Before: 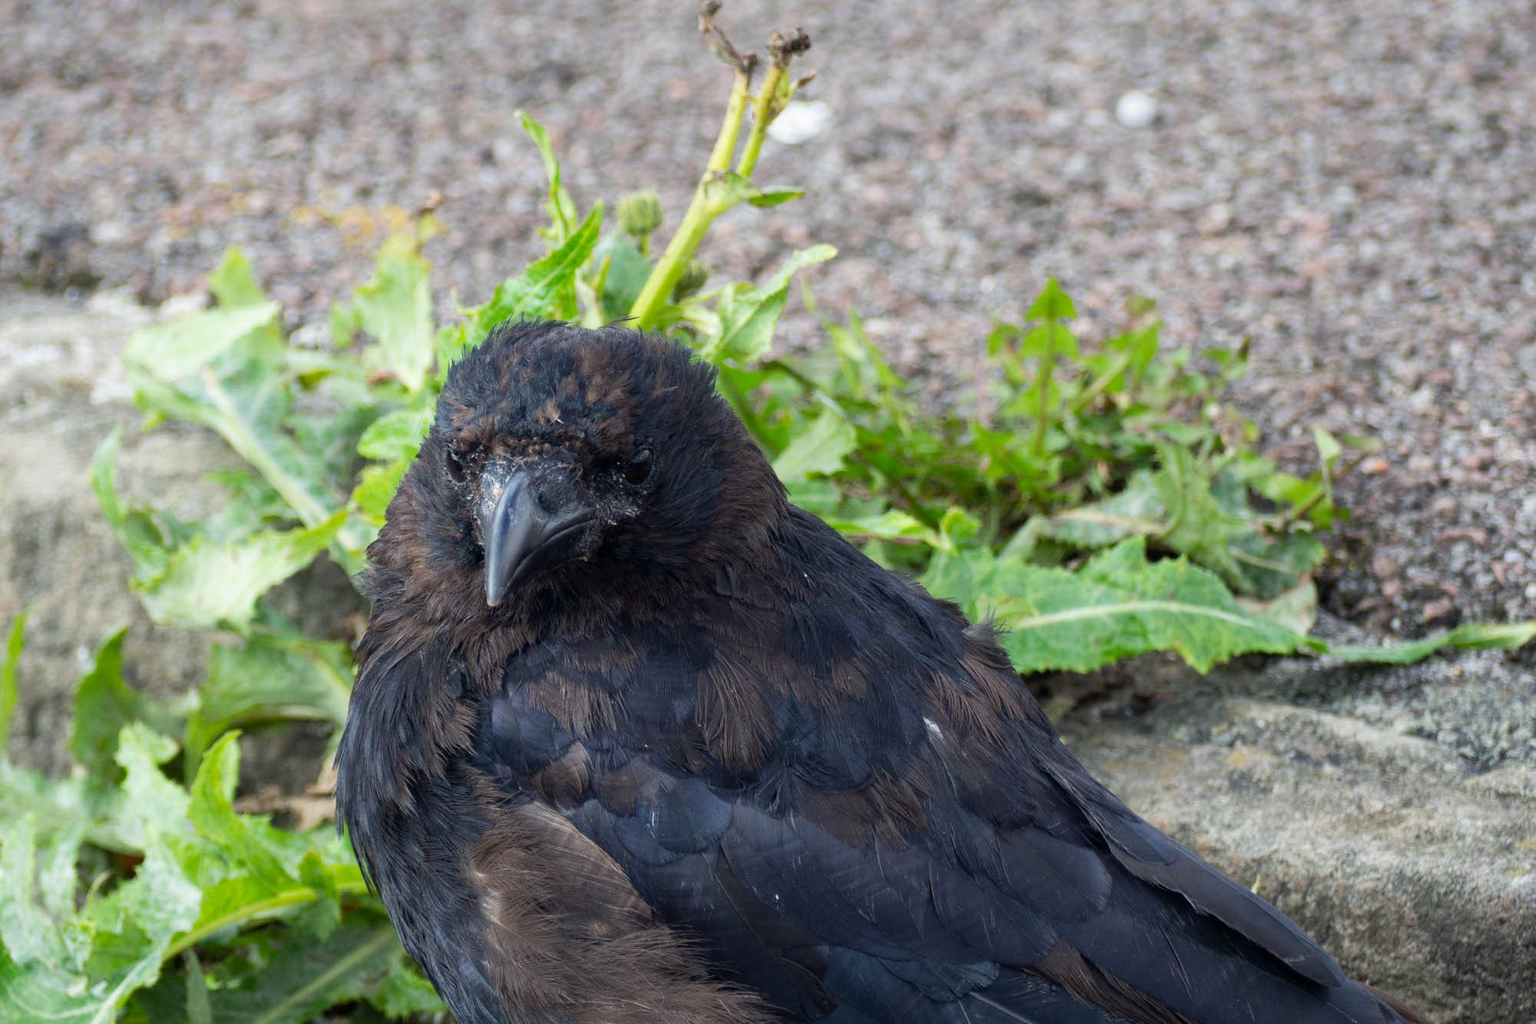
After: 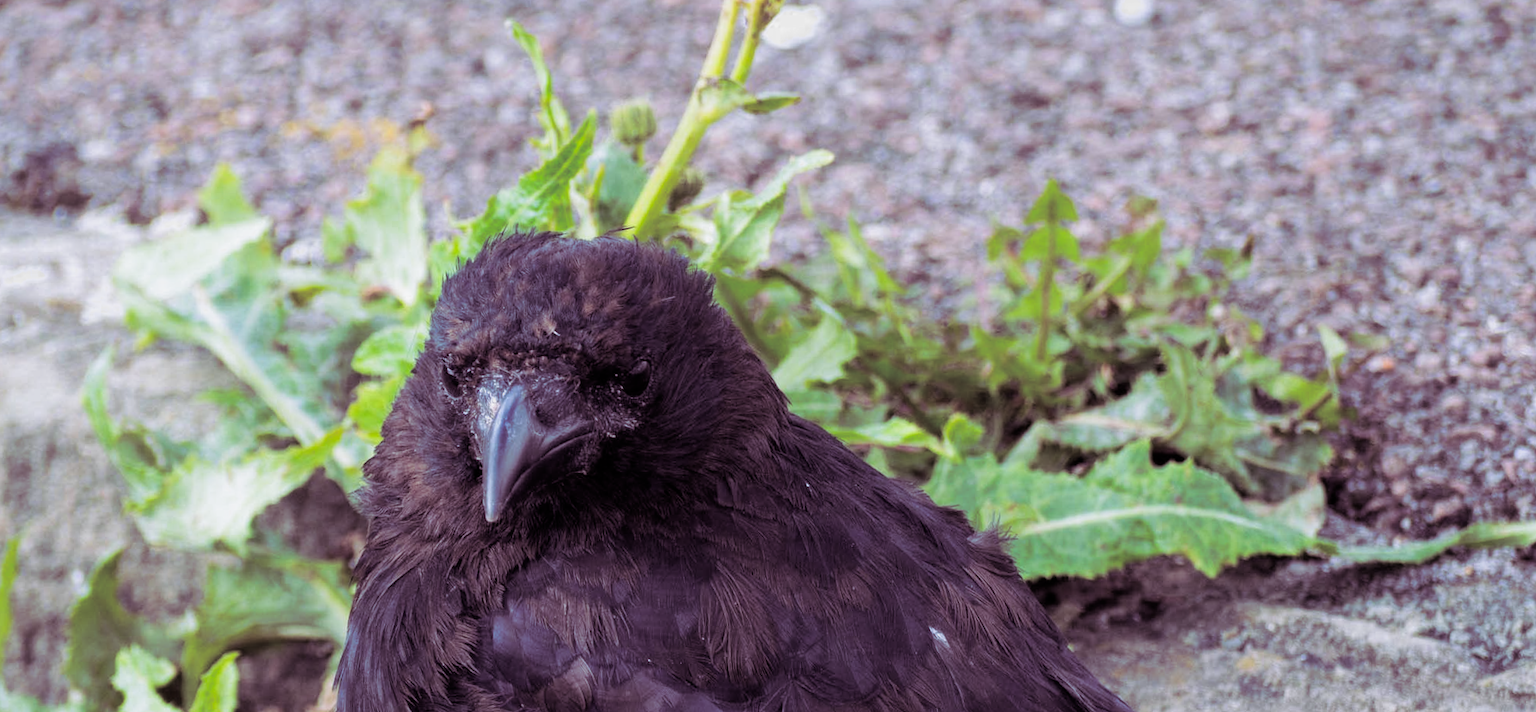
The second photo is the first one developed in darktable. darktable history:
split-toning: shadows › hue 316.8°, shadows › saturation 0.47, highlights › hue 201.6°, highlights › saturation 0, balance -41.97, compress 28.01%
filmic rgb: middle gray luminance 18.42%, black relative exposure -11.45 EV, white relative exposure 2.55 EV, threshold 6 EV, target black luminance 0%, hardness 8.41, latitude 99%, contrast 1.084, shadows ↔ highlights balance 0.505%, add noise in highlights 0, preserve chrominance max RGB, color science v3 (2019), use custom middle-gray values true, iterations of high-quality reconstruction 0, contrast in highlights soft, enable highlight reconstruction true
white balance: red 1.004, blue 1.096
exposure: black level correction 0, compensate exposure bias true, compensate highlight preservation false
rotate and perspective: rotation -1°, crop left 0.011, crop right 0.989, crop top 0.025, crop bottom 0.975
crop and rotate: top 8.293%, bottom 20.996%
